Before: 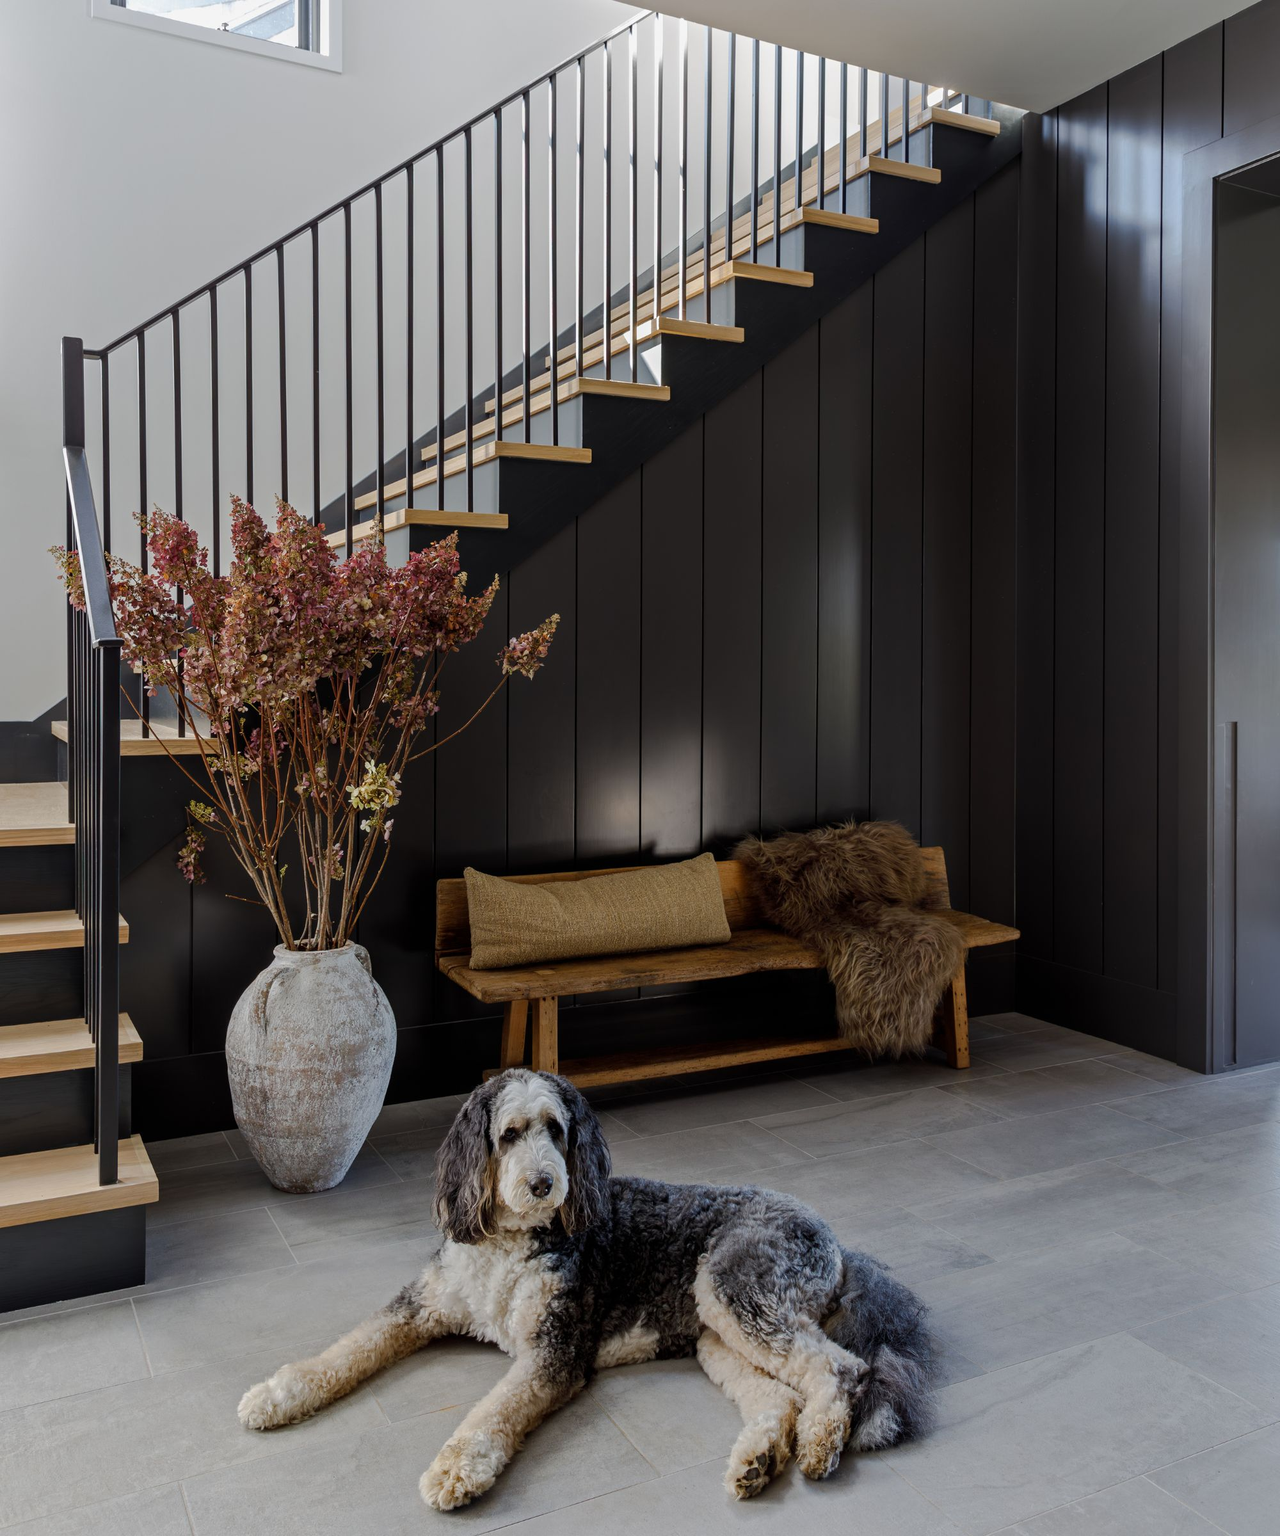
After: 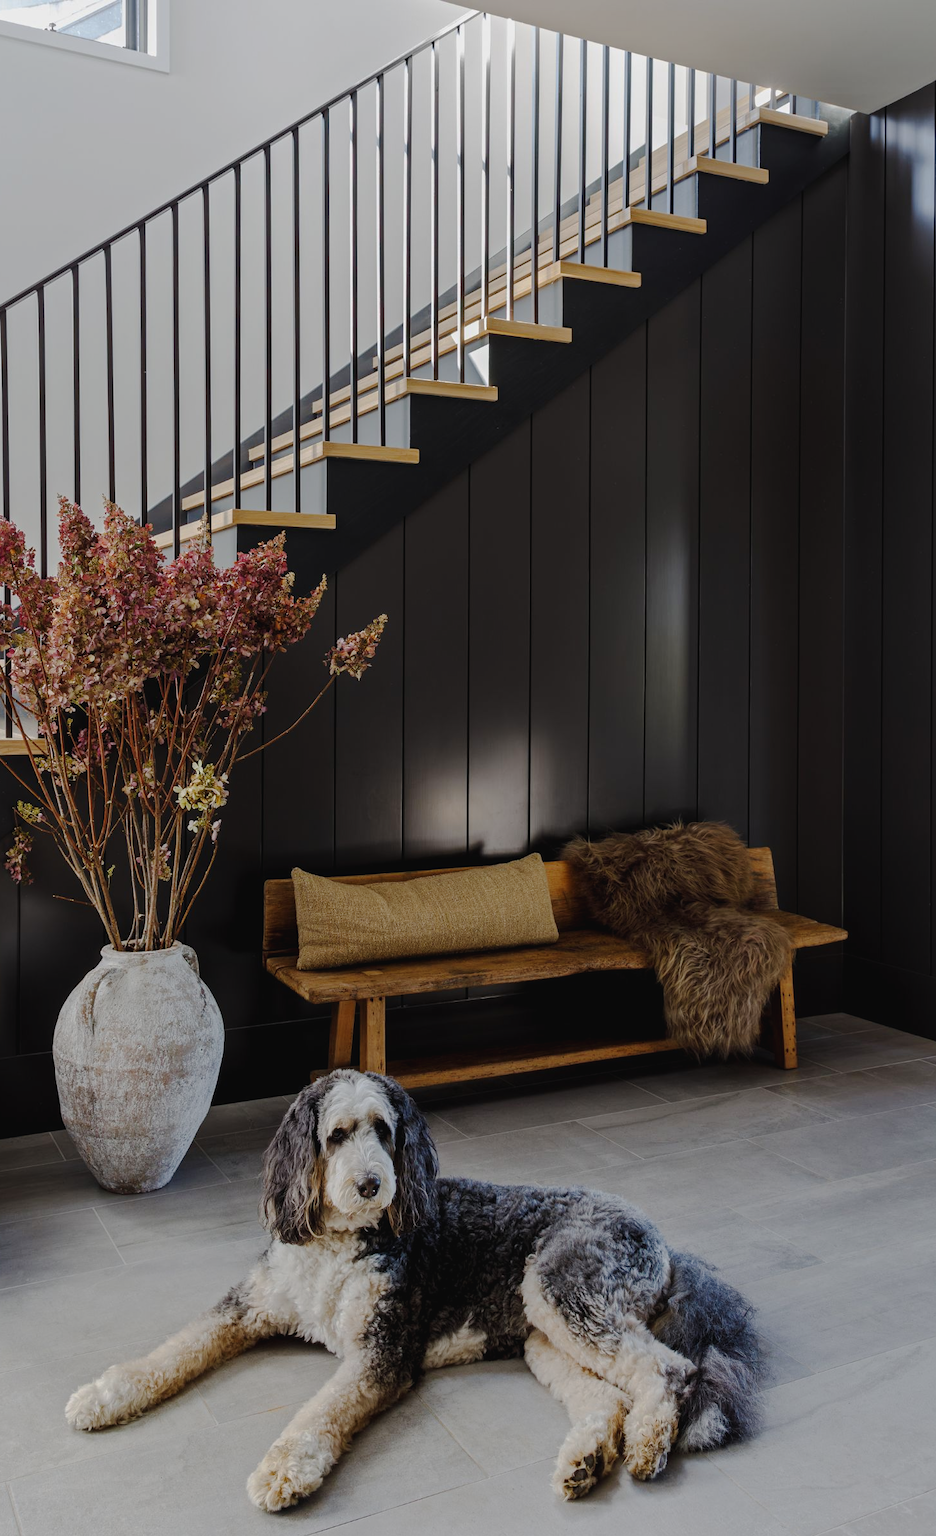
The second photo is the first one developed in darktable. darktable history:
tone curve: curves: ch0 [(0, 0.026) (0.175, 0.178) (0.463, 0.502) (0.796, 0.764) (1, 0.961)]; ch1 [(0, 0) (0.437, 0.398) (0.469, 0.472) (0.505, 0.504) (0.553, 0.552) (1, 1)]; ch2 [(0, 0) (0.505, 0.495) (0.579, 0.579) (1, 1)], preserve colors none
crop: left 13.536%, right 13.322%
exposure: black level correction 0.001, exposure 0.015 EV, compensate exposure bias true, compensate highlight preservation false
